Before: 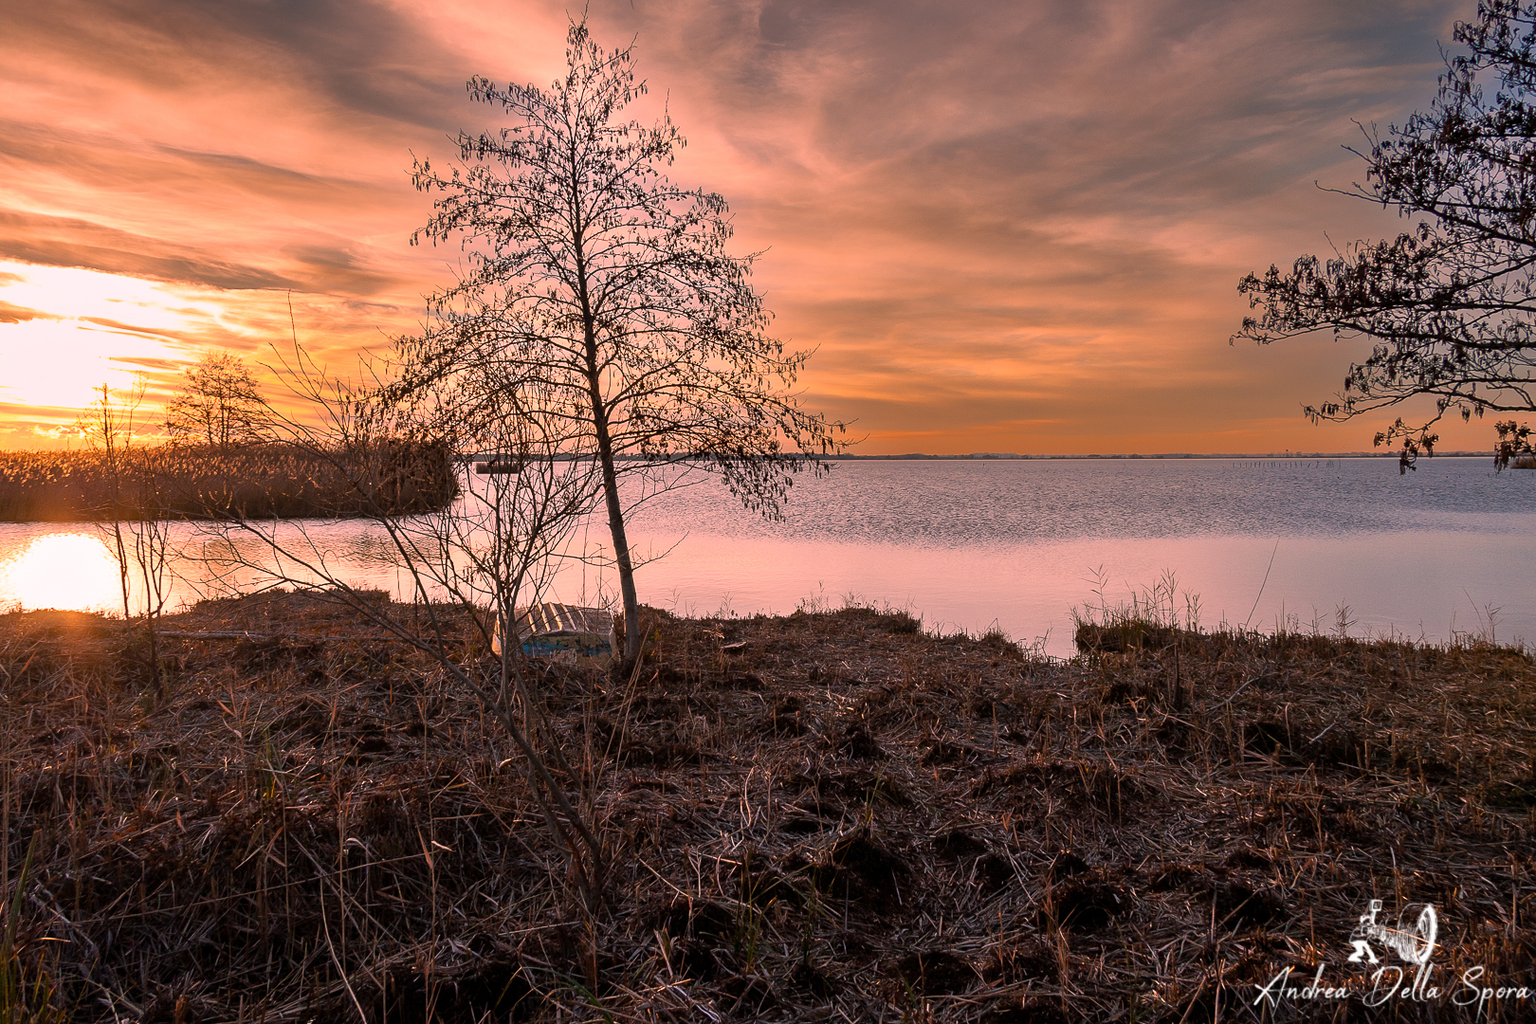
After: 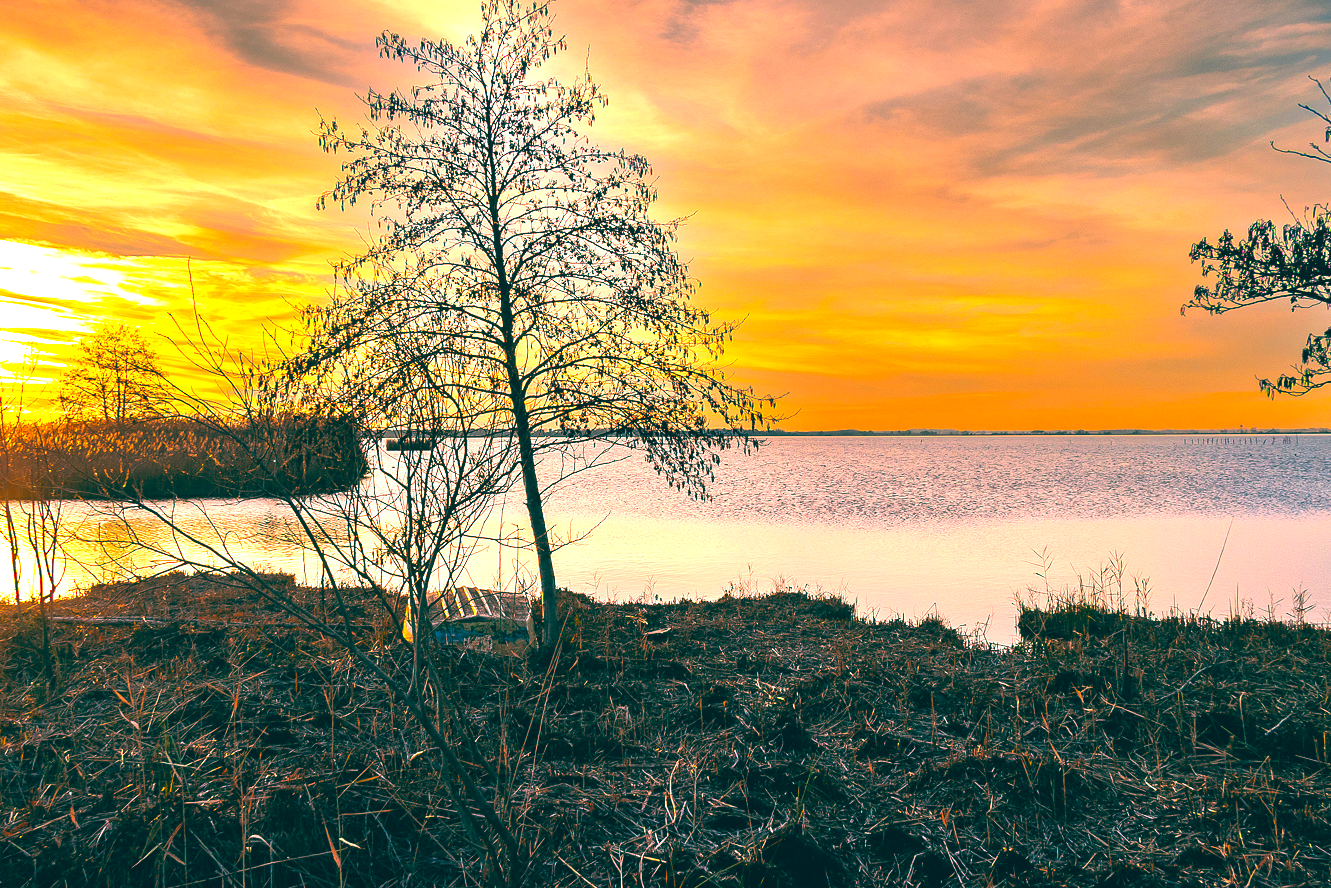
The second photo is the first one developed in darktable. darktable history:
color balance rgb: linear chroma grading › shadows -10%, linear chroma grading › global chroma 20%, perceptual saturation grading › global saturation 15%, perceptual brilliance grading › global brilliance 30%, perceptual brilliance grading › highlights 12%, perceptual brilliance grading › mid-tones 24%, global vibrance 20%
crop and rotate: left 7.196%, top 4.574%, right 10.605%, bottom 13.178%
white balance: red 1.004, blue 1.024
color balance: lift [1.005, 0.99, 1.007, 1.01], gamma [1, 0.979, 1.011, 1.021], gain [0.923, 1.098, 1.025, 0.902], input saturation 90.45%, contrast 7.73%, output saturation 105.91%
